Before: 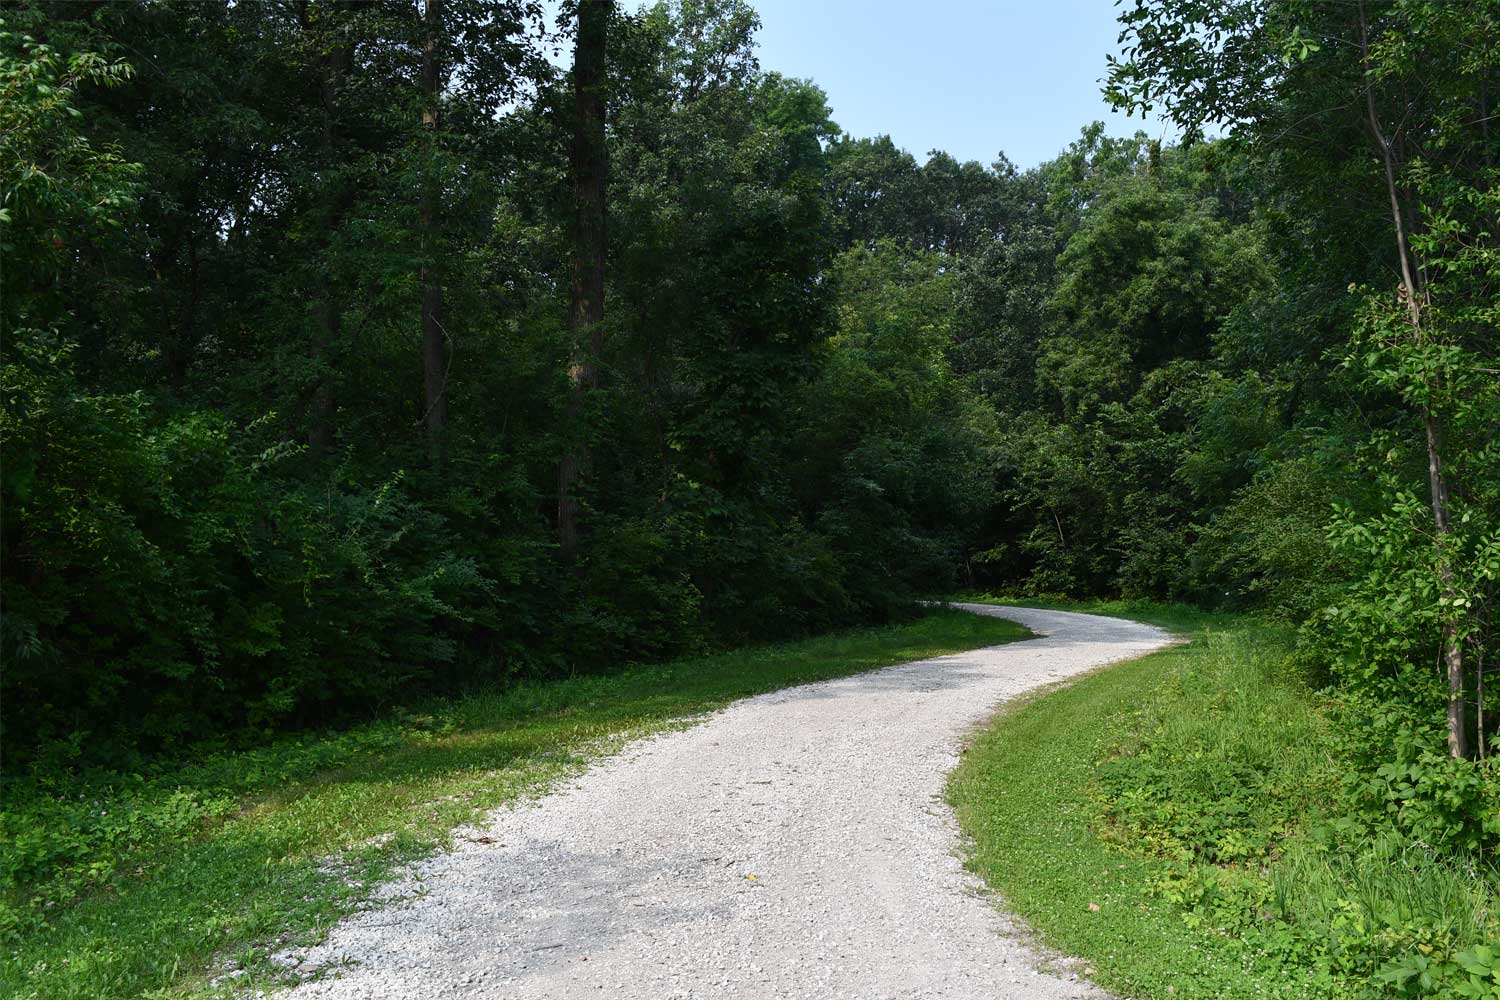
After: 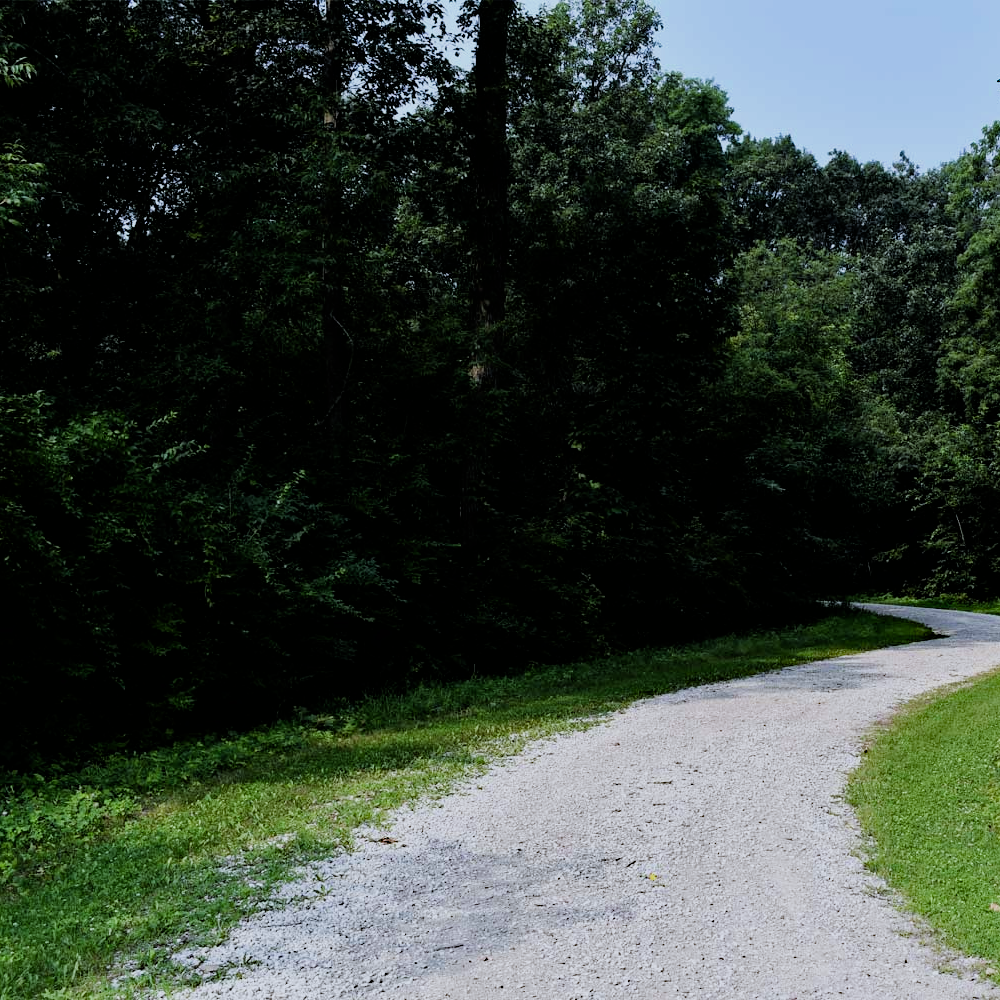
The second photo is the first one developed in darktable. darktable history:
white balance: red 0.954, blue 1.079
filmic rgb: black relative exposure -5 EV, hardness 2.88, contrast 1.1, highlights saturation mix -20%
crop and rotate: left 6.617%, right 26.717%
haze removal: strength 0.42, compatibility mode true, adaptive false
